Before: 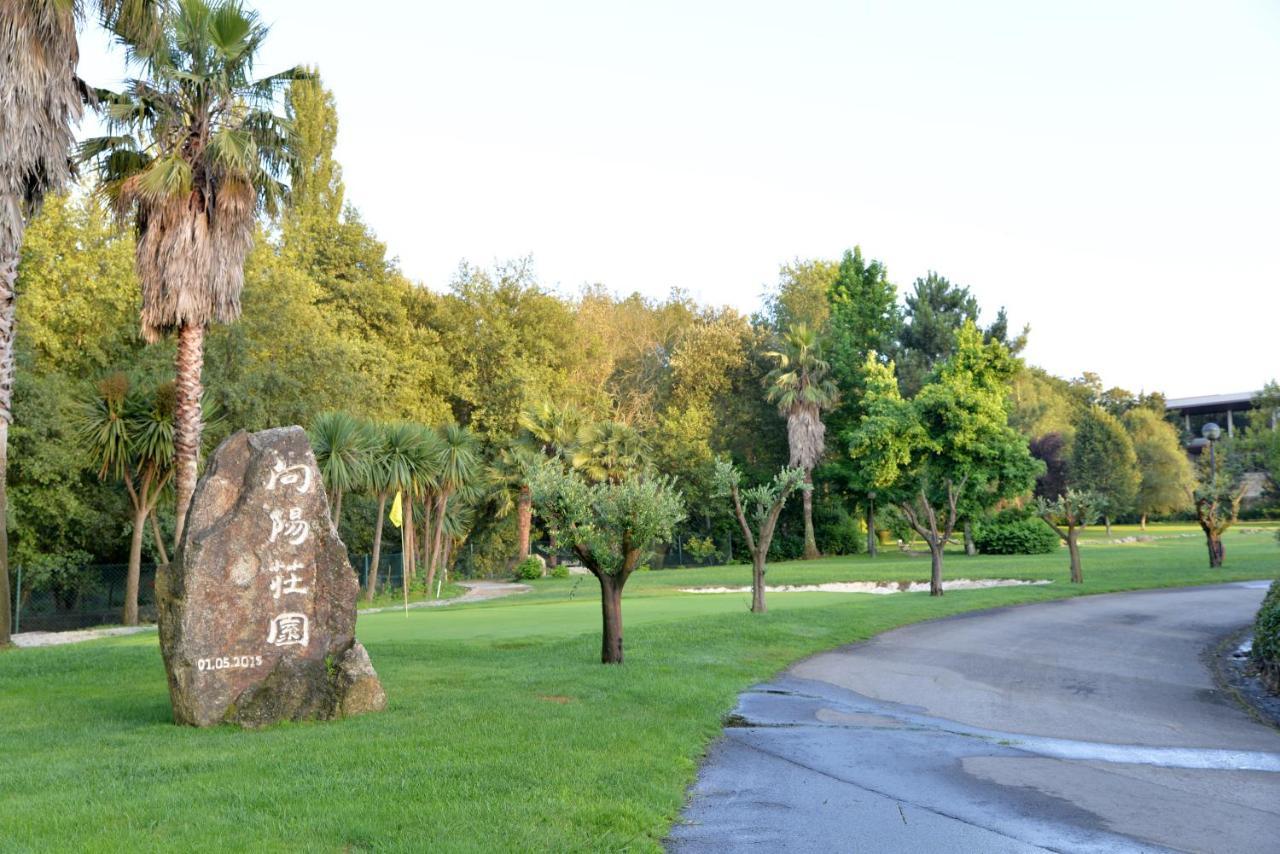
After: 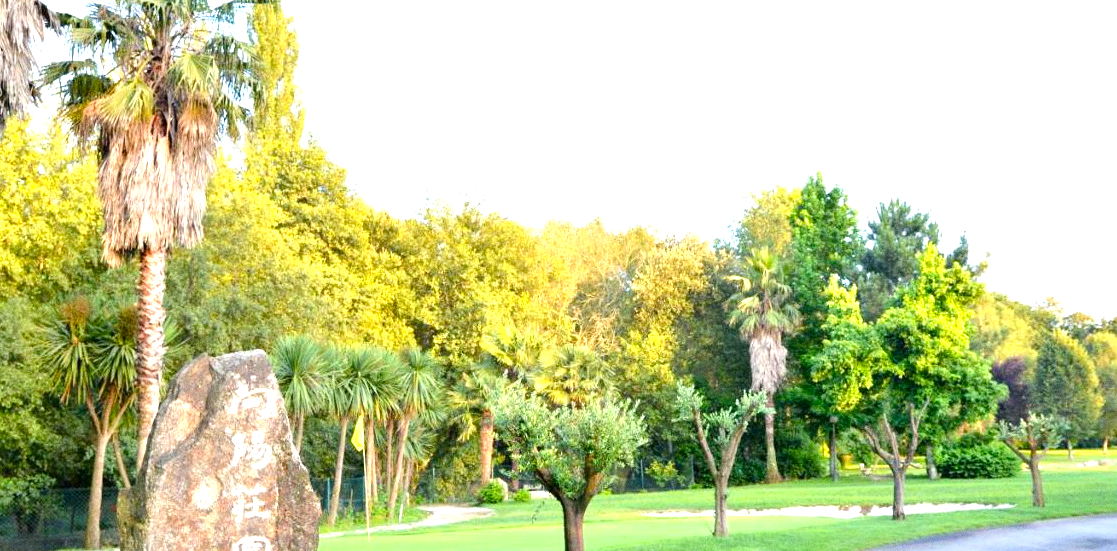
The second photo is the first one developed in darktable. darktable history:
tone equalizer: on, module defaults
color balance rgb: linear chroma grading › shadows -8%, linear chroma grading › global chroma 10%, perceptual saturation grading › global saturation 2%, perceptual saturation grading › highlights -2%, perceptual saturation grading › mid-tones 4%, perceptual saturation grading › shadows 8%, perceptual brilliance grading › global brilliance 2%, perceptual brilliance grading › highlights -4%, global vibrance 16%, saturation formula JzAzBz (2021)
crop: left 3.015%, top 8.969%, right 9.647%, bottom 26.457%
exposure: black level correction 0, exposure 1.2 EV, compensate exposure bias true, compensate highlight preservation false
grain: on, module defaults
